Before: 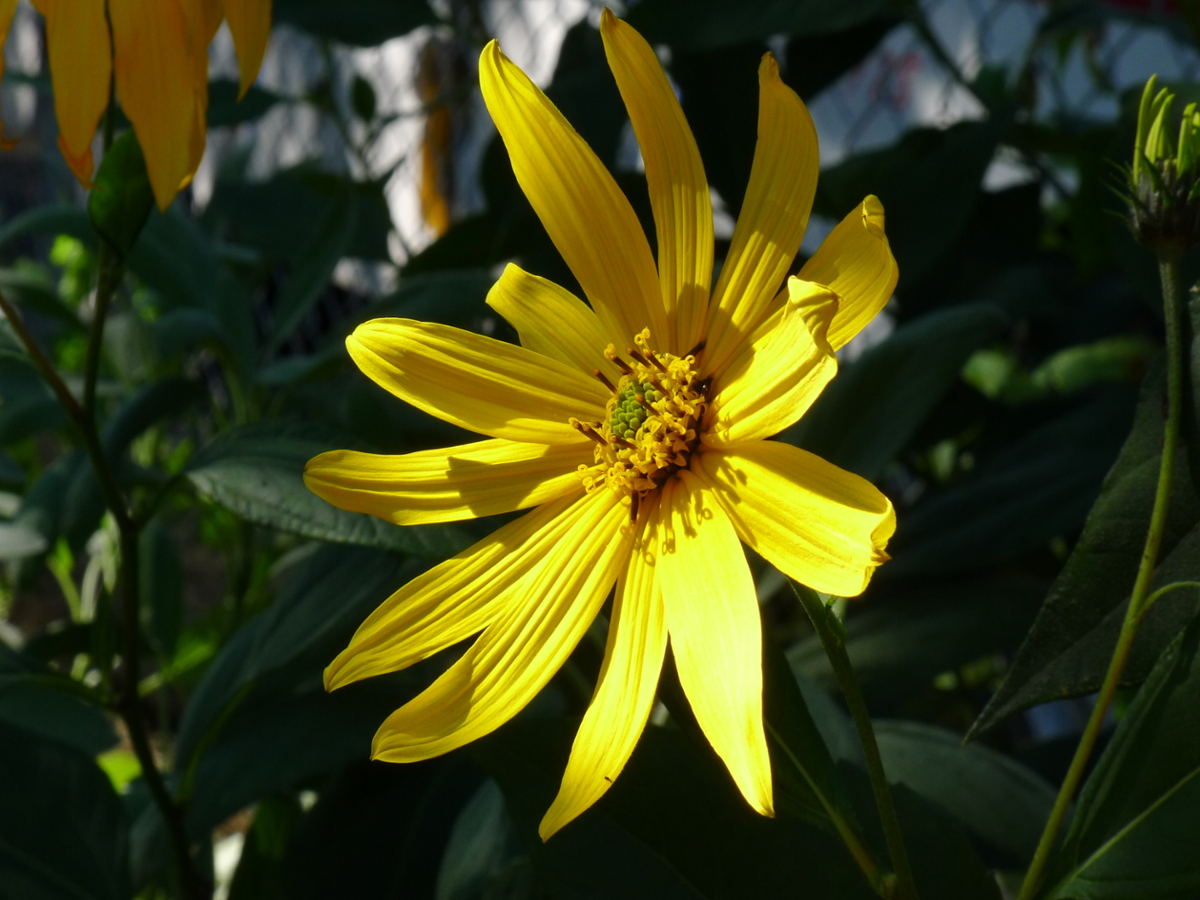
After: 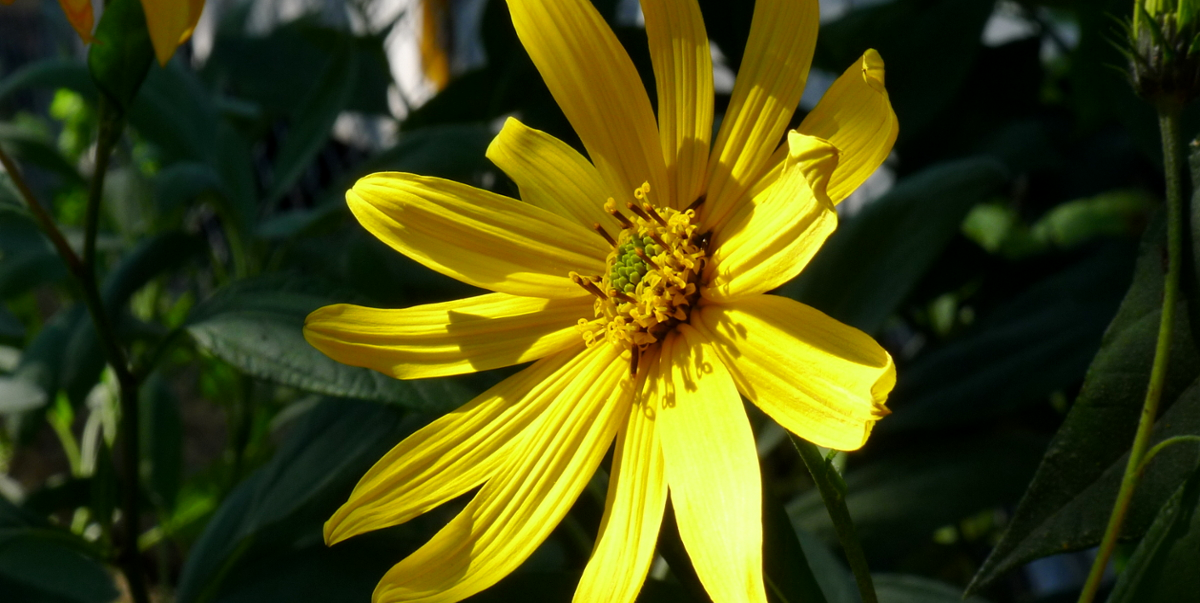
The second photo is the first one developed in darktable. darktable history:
crop: top 16.255%, bottom 16.719%
exposure: black level correction 0.001, compensate highlight preservation false
